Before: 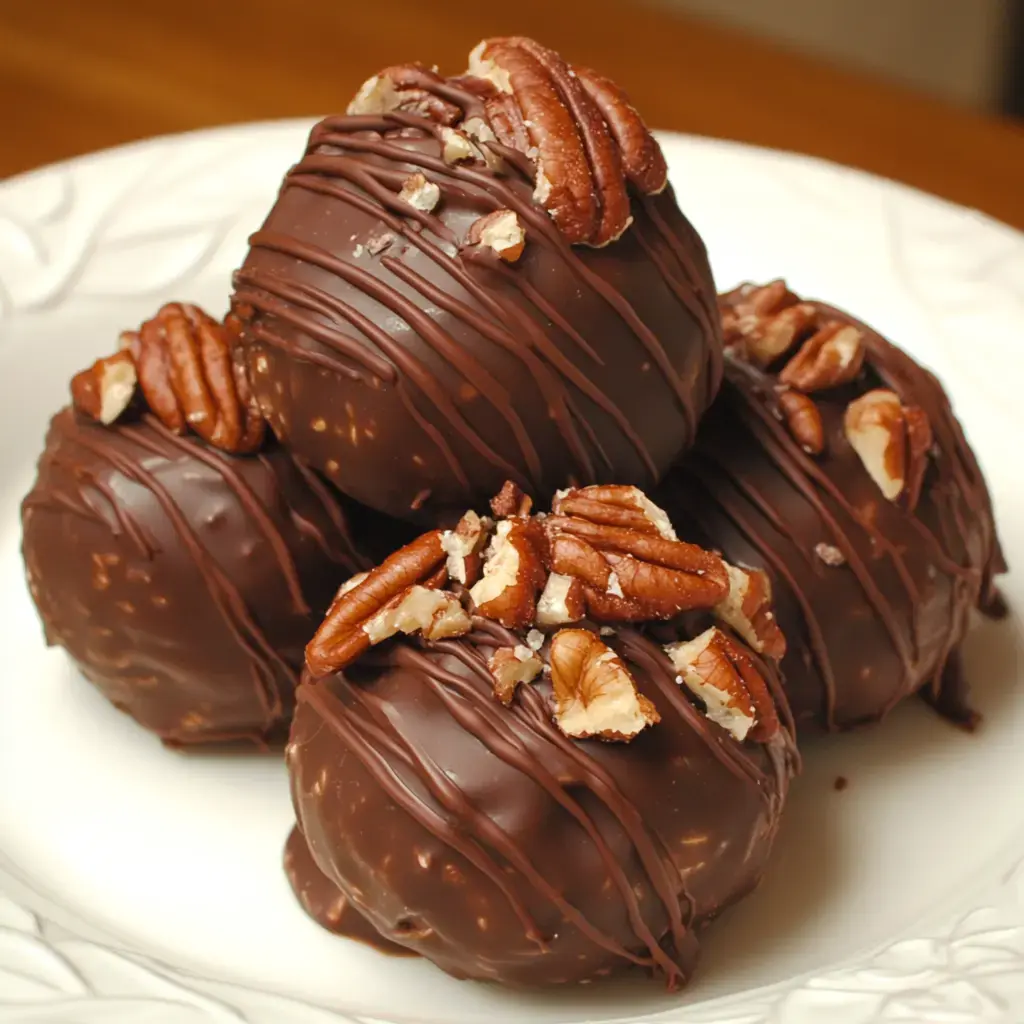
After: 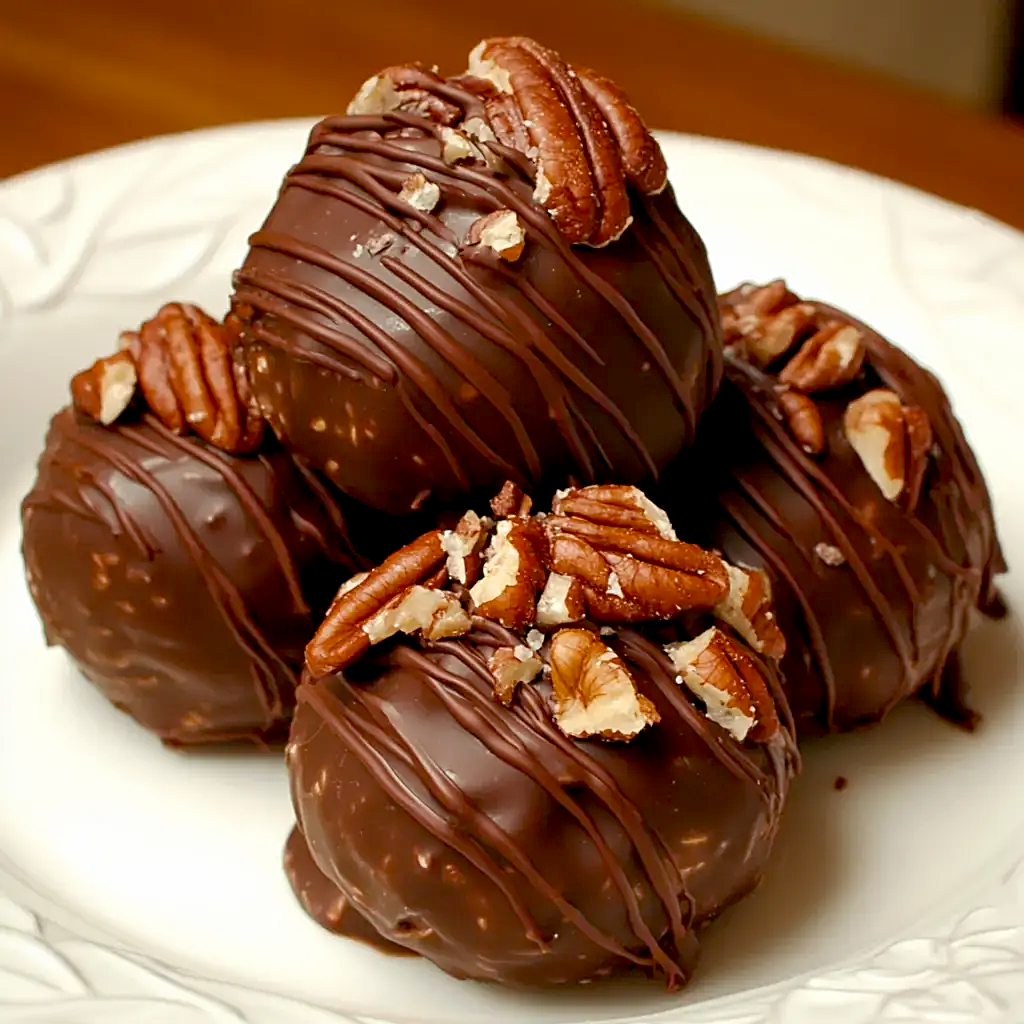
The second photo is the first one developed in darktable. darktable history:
exposure: black level correction 0.016, exposure -0.009 EV, compensate highlight preservation false
sharpen: on, module defaults
